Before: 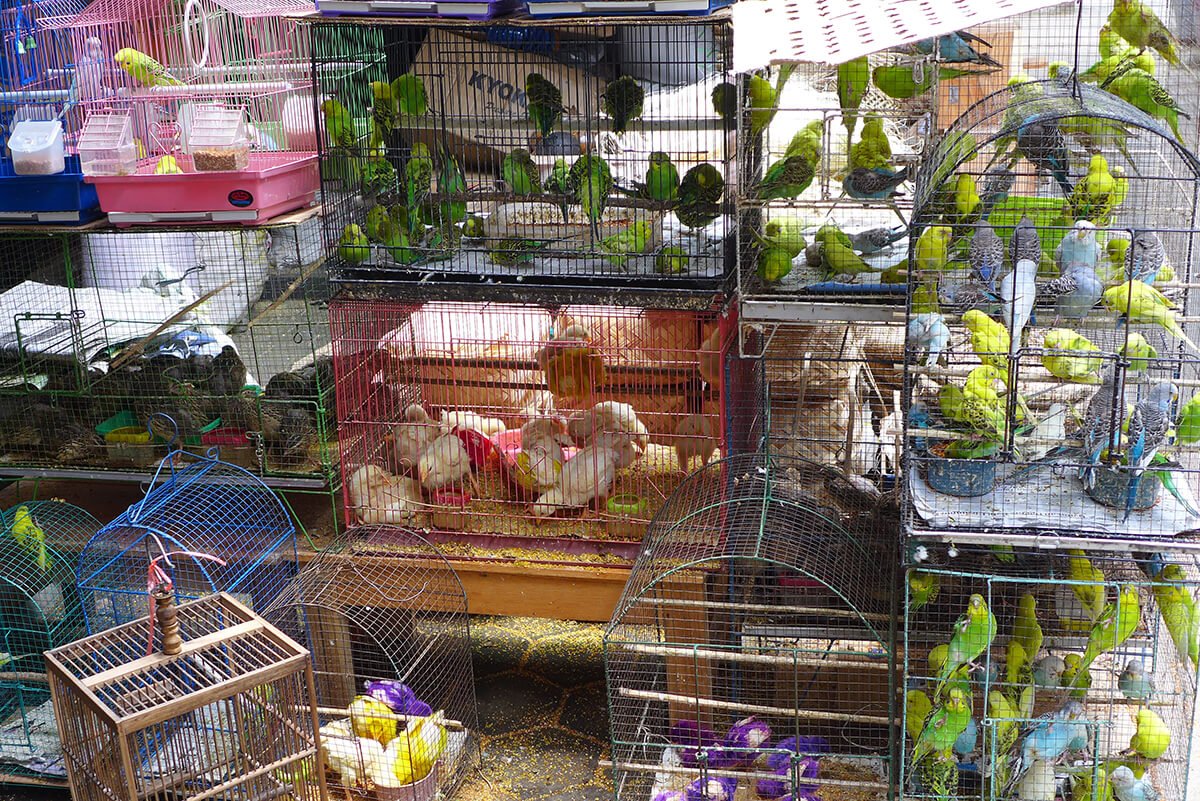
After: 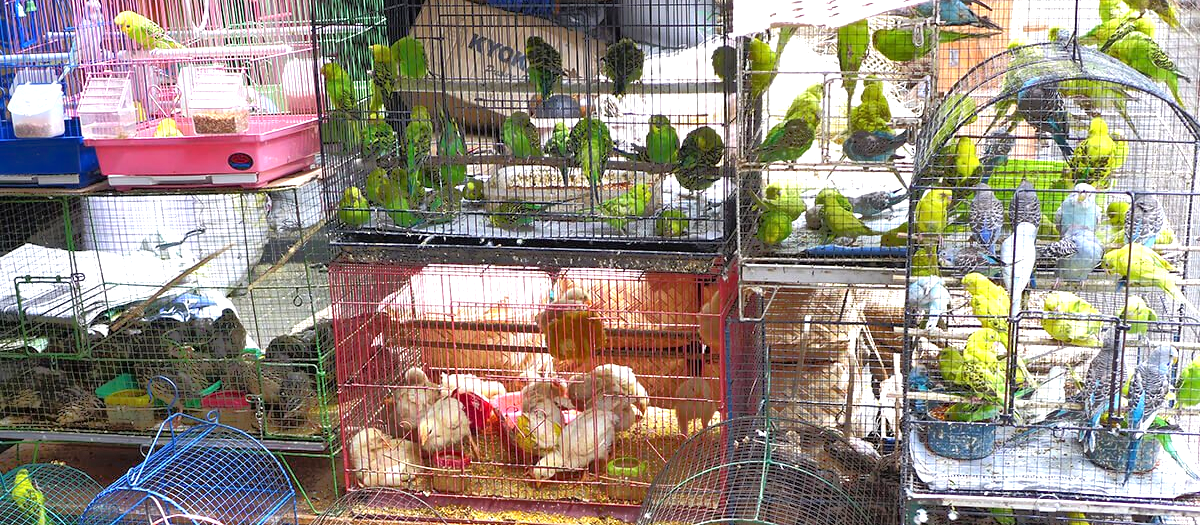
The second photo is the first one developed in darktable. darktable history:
tone equalizer: -8 EV -0.528 EV, -7 EV -0.319 EV, -6 EV -0.083 EV, -5 EV 0.413 EV, -4 EV 0.985 EV, -3 EV 0.791 EV, -2 EV -0.01 EV, -1 EV 0.14 EV, +0 EV -0.012 EV, smoothing 1
local contrast: mode bilateral grid, contrast 20, coarseness 50, detail 120%, midtone range 0.2
crop and rotate: top 4.848%, bottom 29.503%
exposure: black level correction 0, exposure 0.7 EV, compensate exposure bias true, compensate highlight preservation false
